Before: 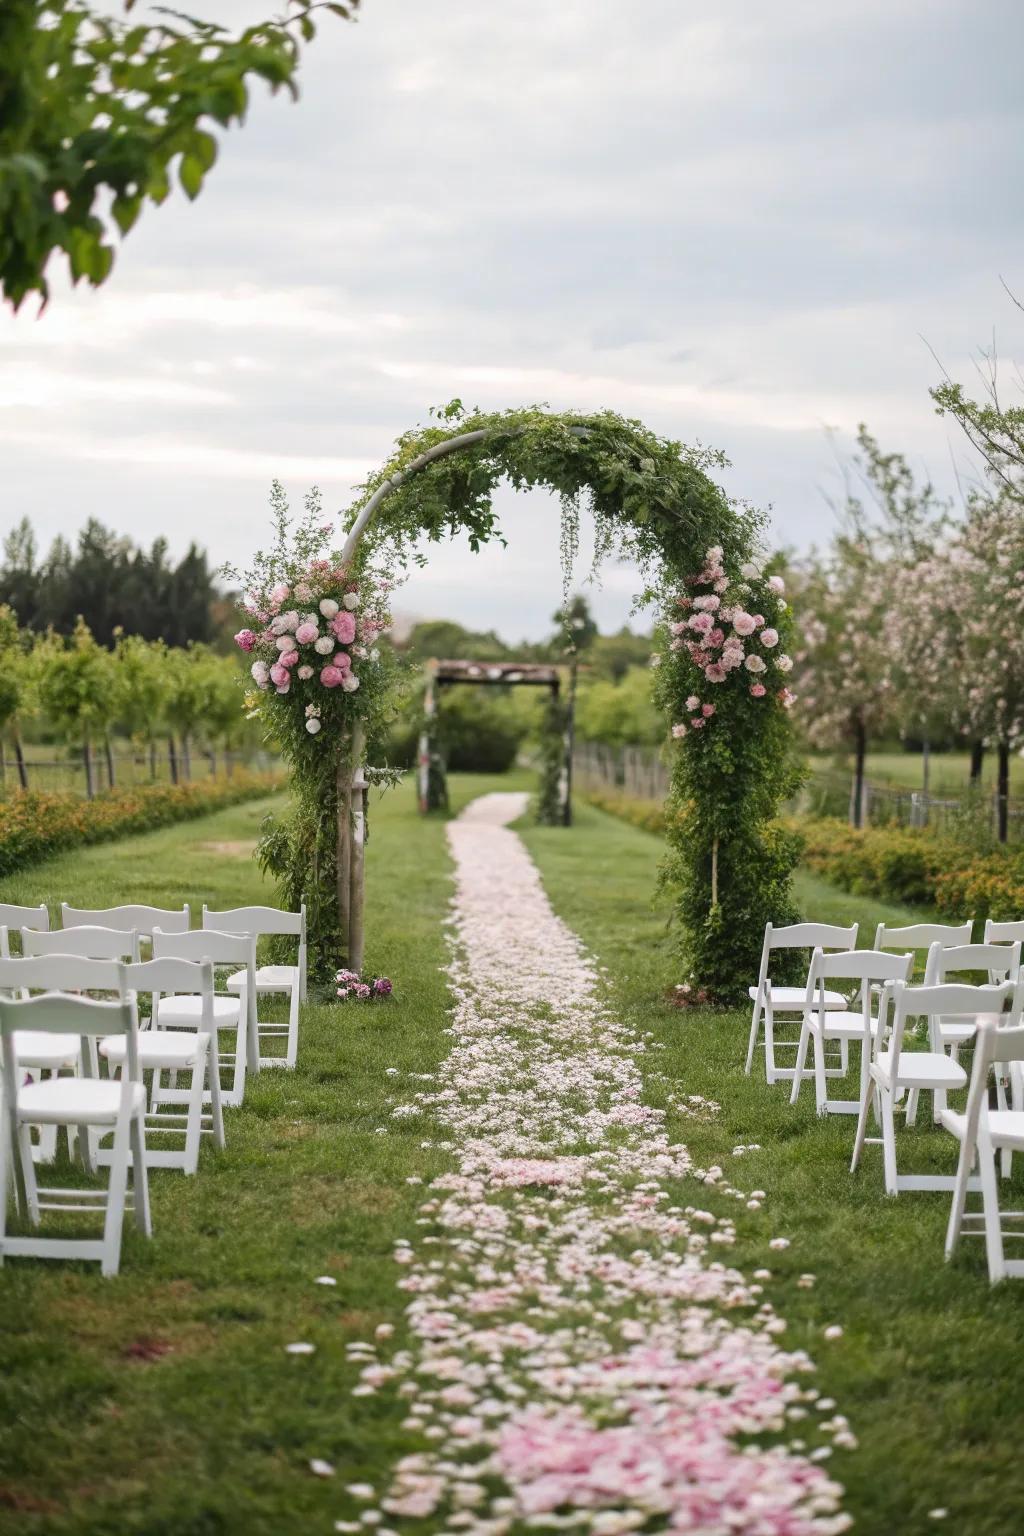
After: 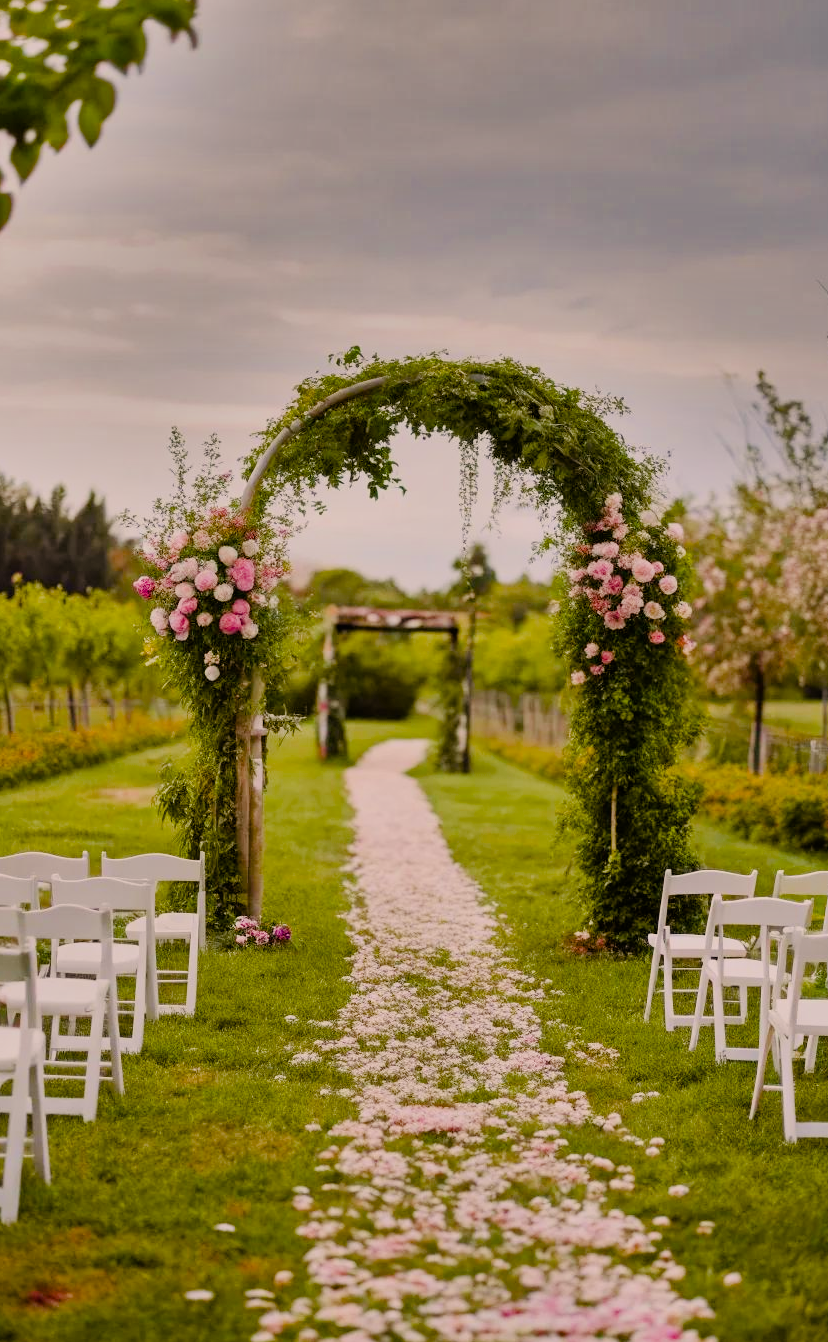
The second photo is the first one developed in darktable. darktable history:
crop: left 9.938%, top 3.503%, right 9.163%, bottom 9.124%
shadows and highlights: shadows 24.29, highlights -79.76, soften with gaussian
filmic rgb: black relative exposure -6.97 EV, white relative exposure 5.61 EV, hardness 2.86
color balance rgb: shadows lift › chroma 4.498%, shadows lift › hue 27.55°, highlights gain › chroma 1.605%, highlights gain › hue 55.47°, linear chroma grading › global chroma 14.636%, perceptual saturation grading › global saturation 20%, perceptual saturation grading › highlights -25.429%, perceptual saturation grading › shadows 49.779%, perceptual brilliance grading › global brilliance 12.254%, global vibrance 20%
color correction: highlights a* 6.01, highlights b* 4.81
exposure: exposure -0.18 EV, compensate highlight preservation false
